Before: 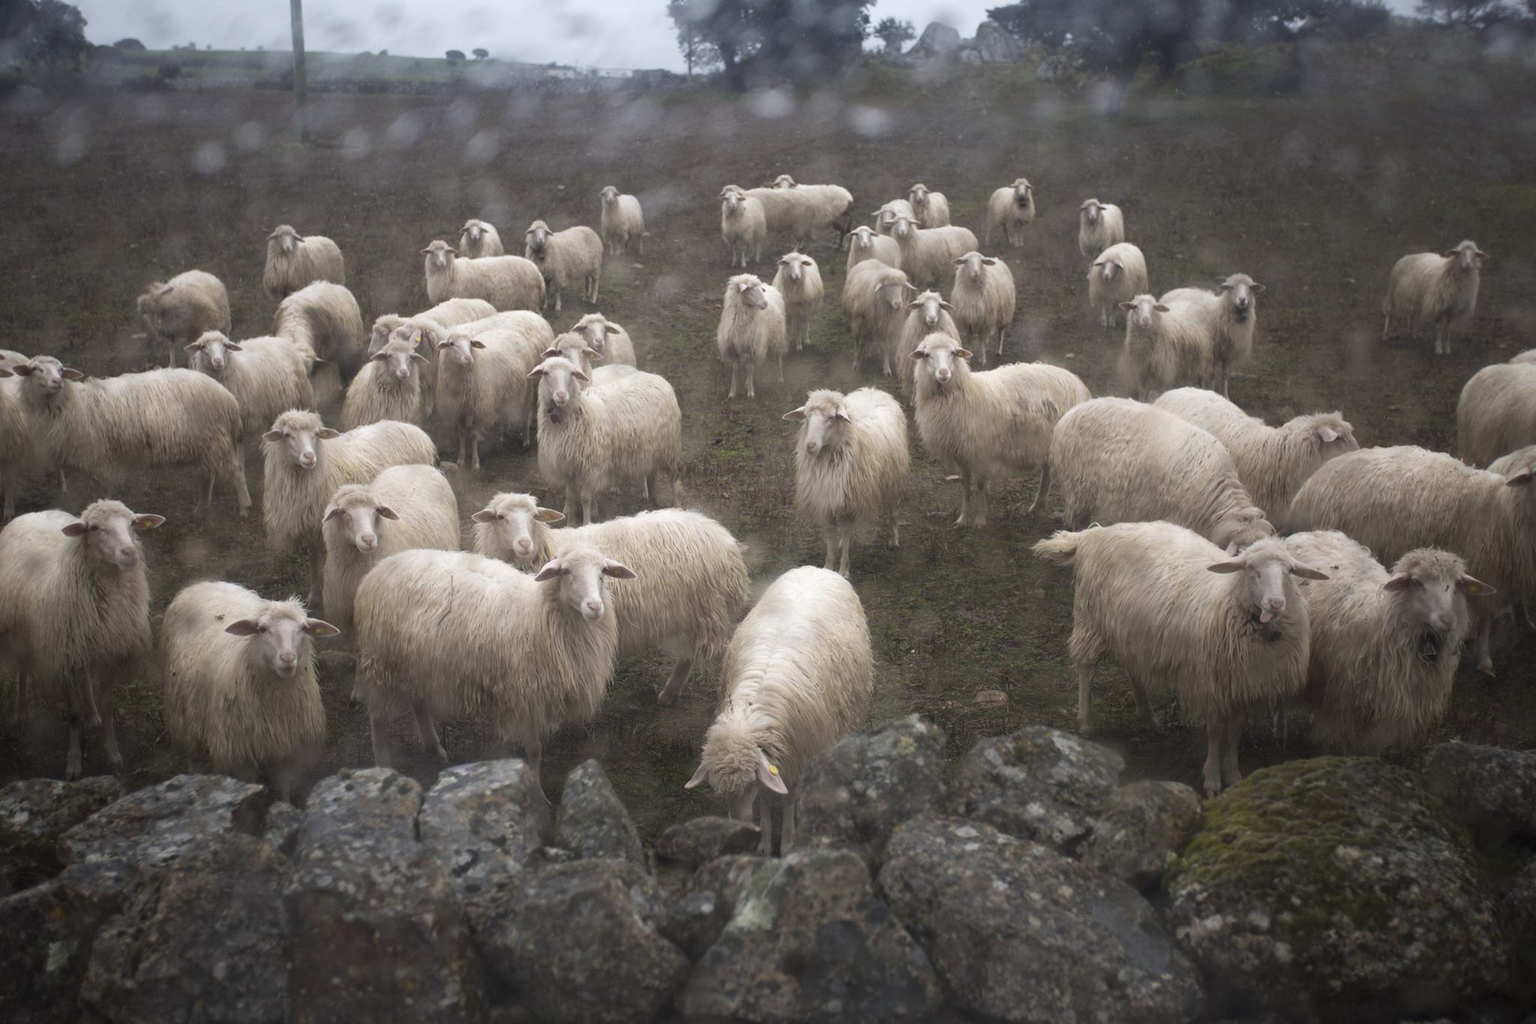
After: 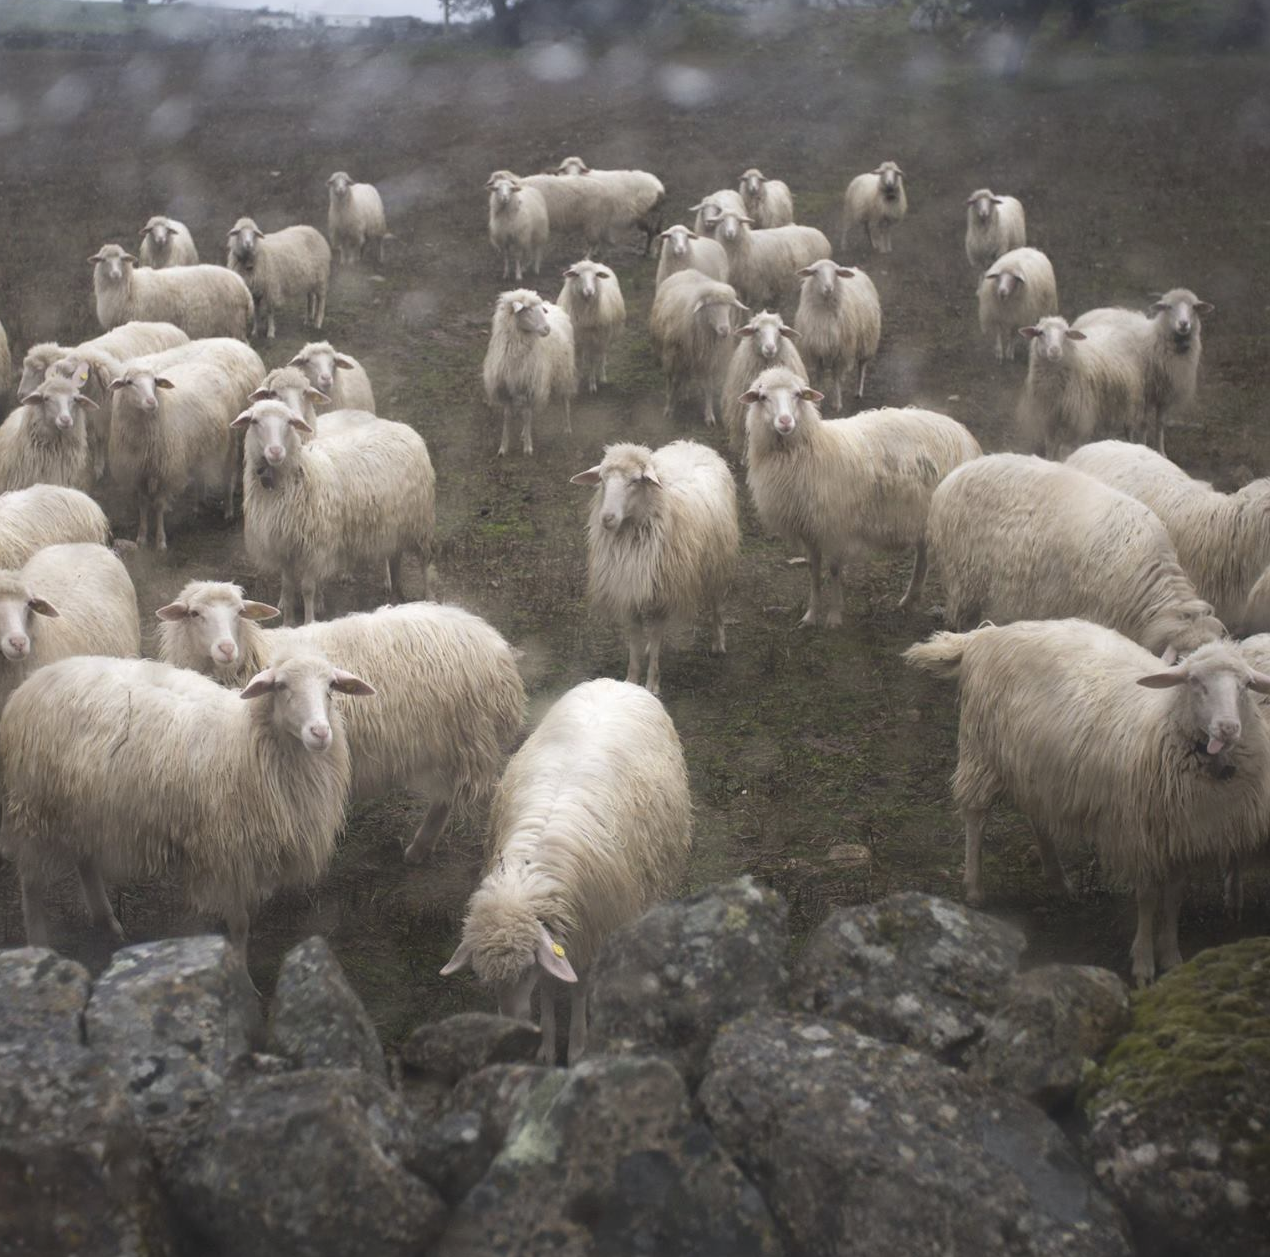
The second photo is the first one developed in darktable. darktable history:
crop and rotate: left 23.131%, top 5.626%, right 14.846%, bottom 2.263%
exposure: black level correction -0.004, exposure 0.03 EV, compensate highlight preservation false
